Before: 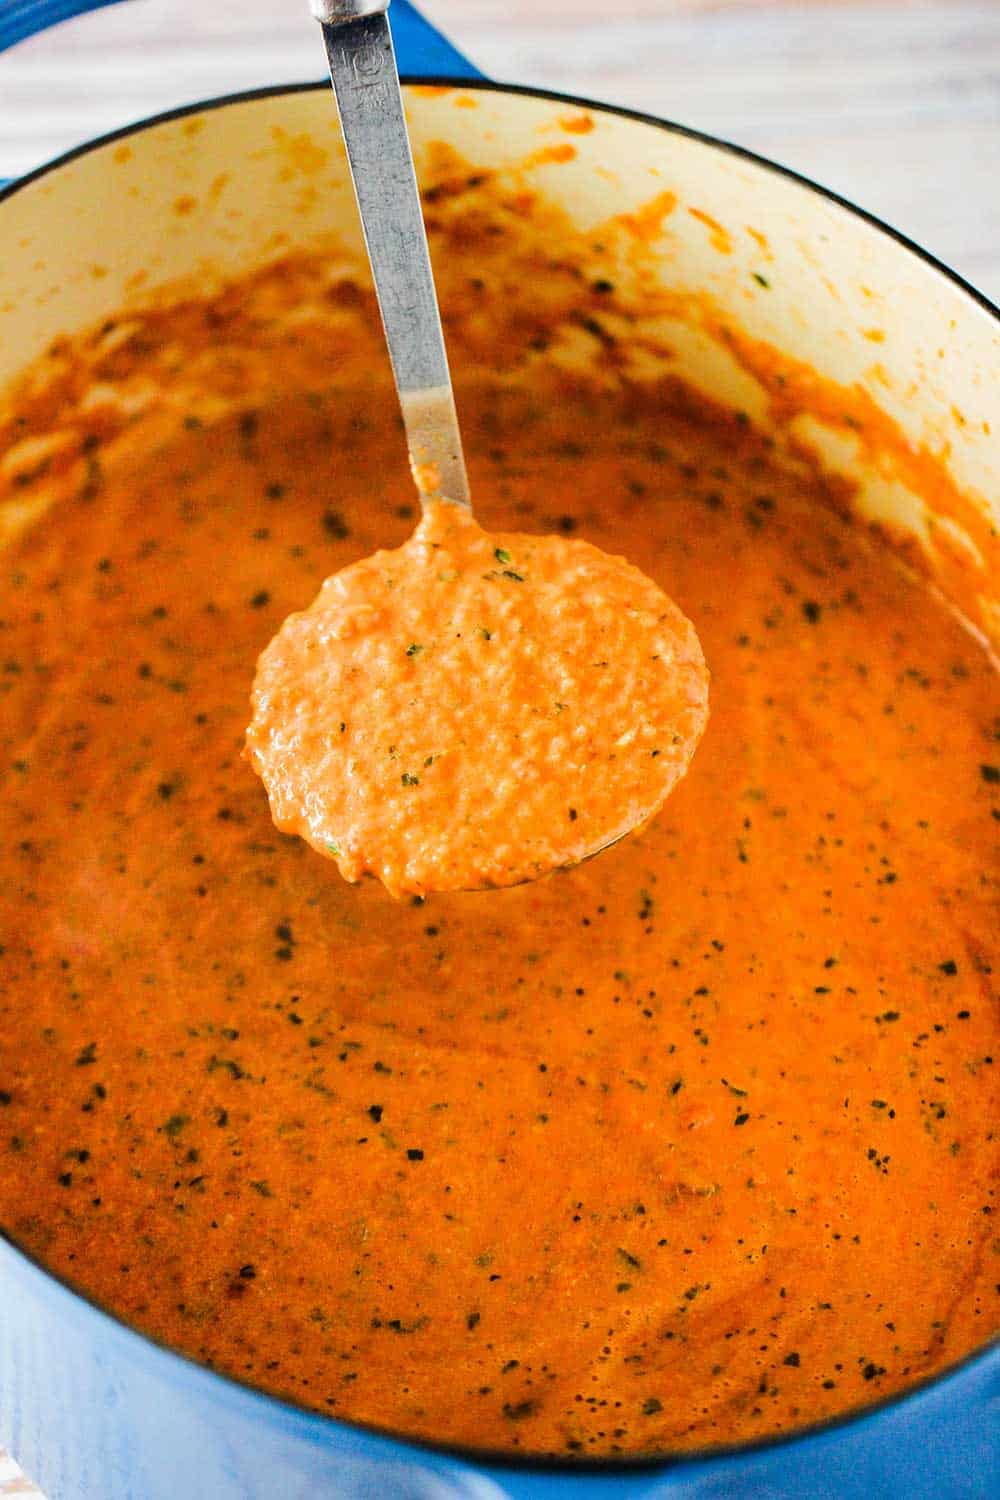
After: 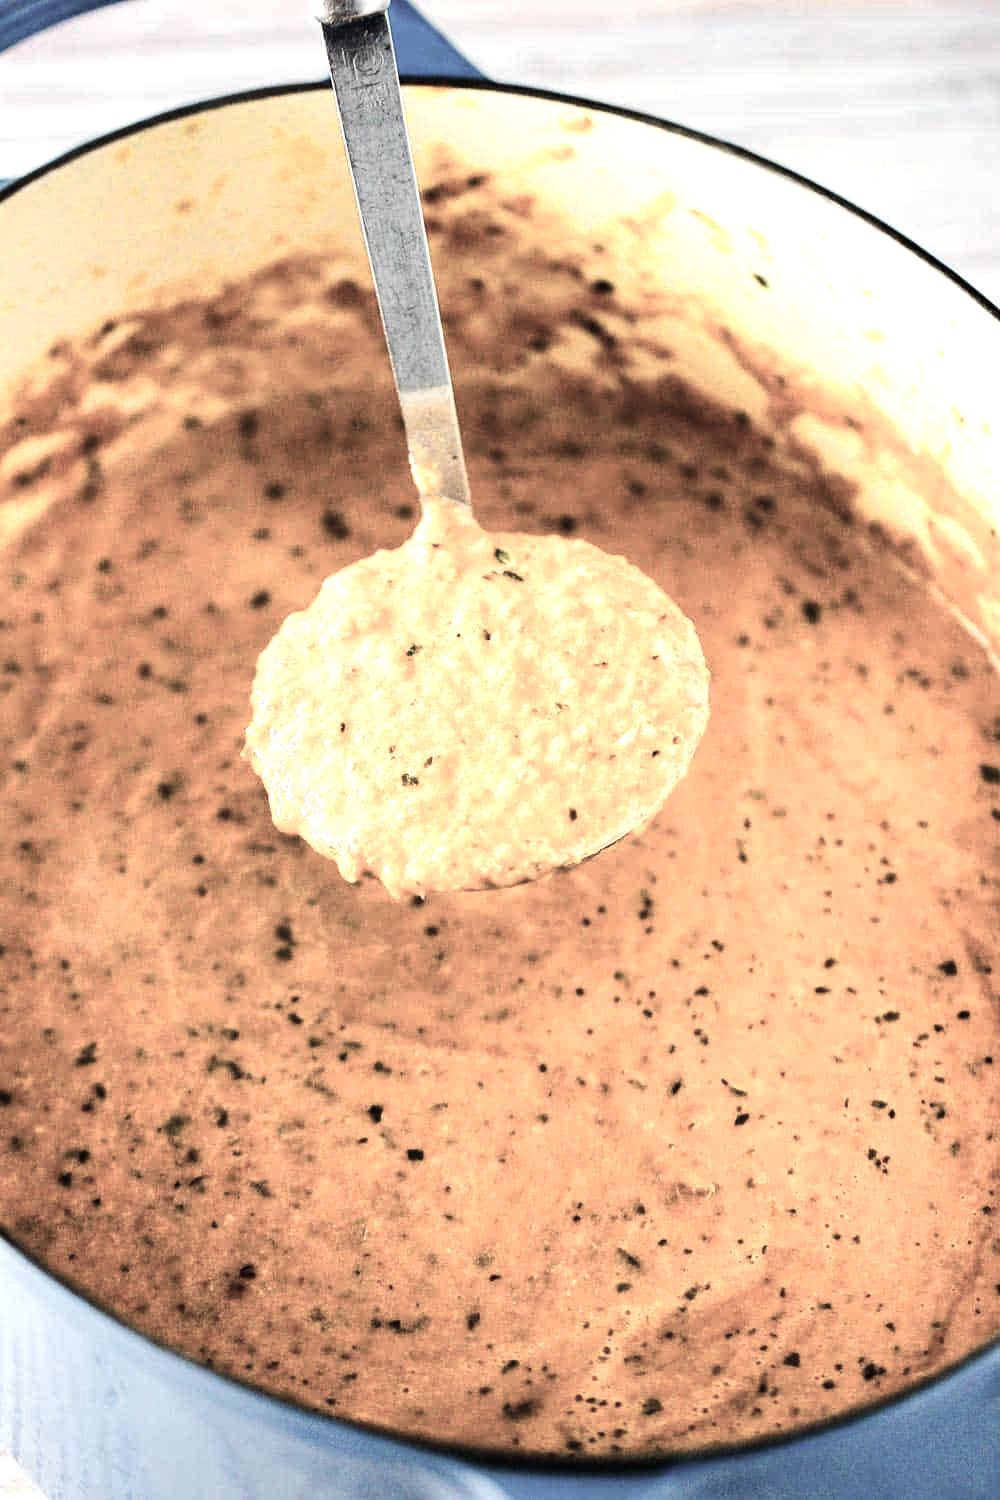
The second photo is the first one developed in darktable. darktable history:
color zones: curves: ch0 [(0, 0.6) (0.129, 0.585) (0.193, 0.596) (0.429, 0.5) (0.571, 0.5) (0.714, 0.5) (0.857, 0.5) (1, 0.6)]; ch1 [(0, 0.453) (0.112, 0.245) (0.213, 0.252) (0.429, 0.233) (0.571, 0.231) (0.683, 0.242) (0.857, 0.296) (1, 0.453)]
tone equalizer: -8 EV -0.438 EV, -7 EV -0.406 EV, -6 EV -0.336 EV, -5 EV -0.242 EV, -3 EV 0.208 EV, -2 EV 0.327 EV, -1 EV 0.375 EV, +0 EV 0.425 EV, edges refinement/feathering 500, mask exposure compensation -1.57 EV, preserve details no
